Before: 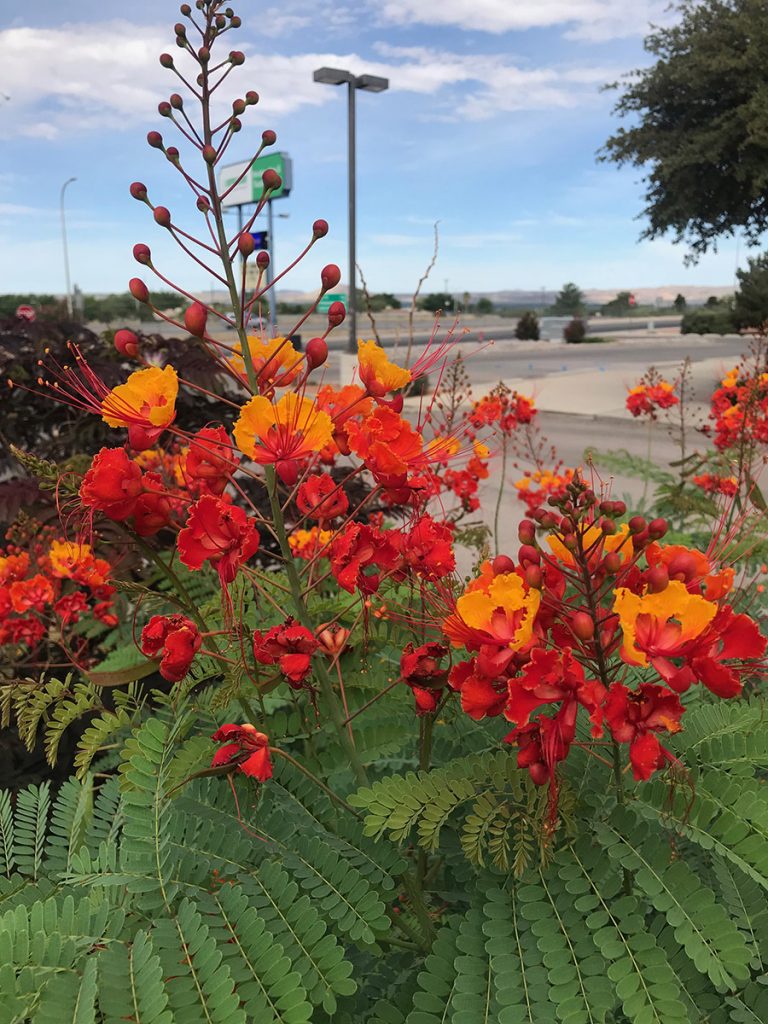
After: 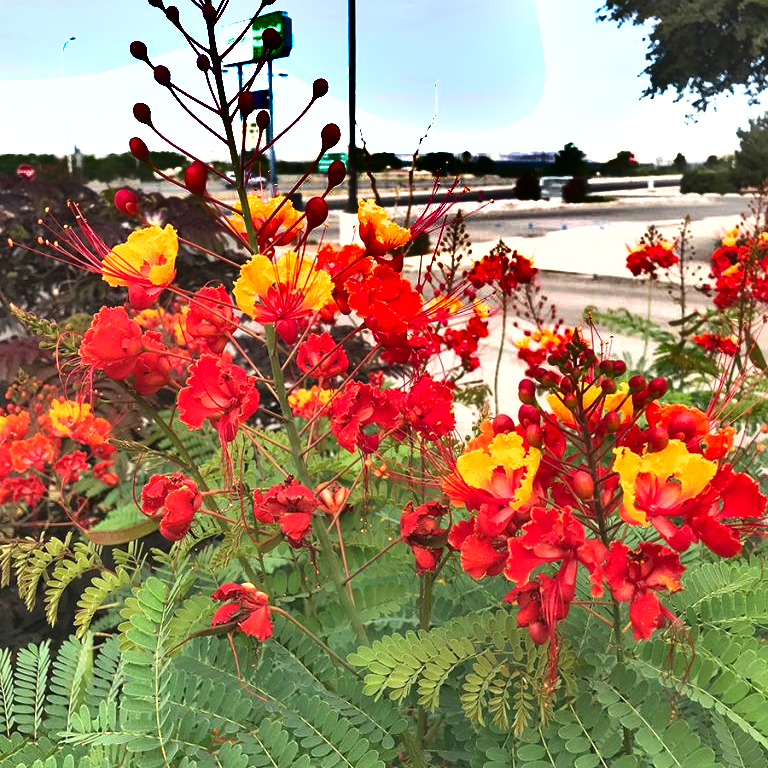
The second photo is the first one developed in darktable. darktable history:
exposure: black level correction 0, exposure 1.45 EV, compensate exposure bias true, compensate highlight preservation false
shadows and highlights: shadows 20.91, highlights -82.73, soften with gaussian
crop: top 13.819%, bottom 11.169%
